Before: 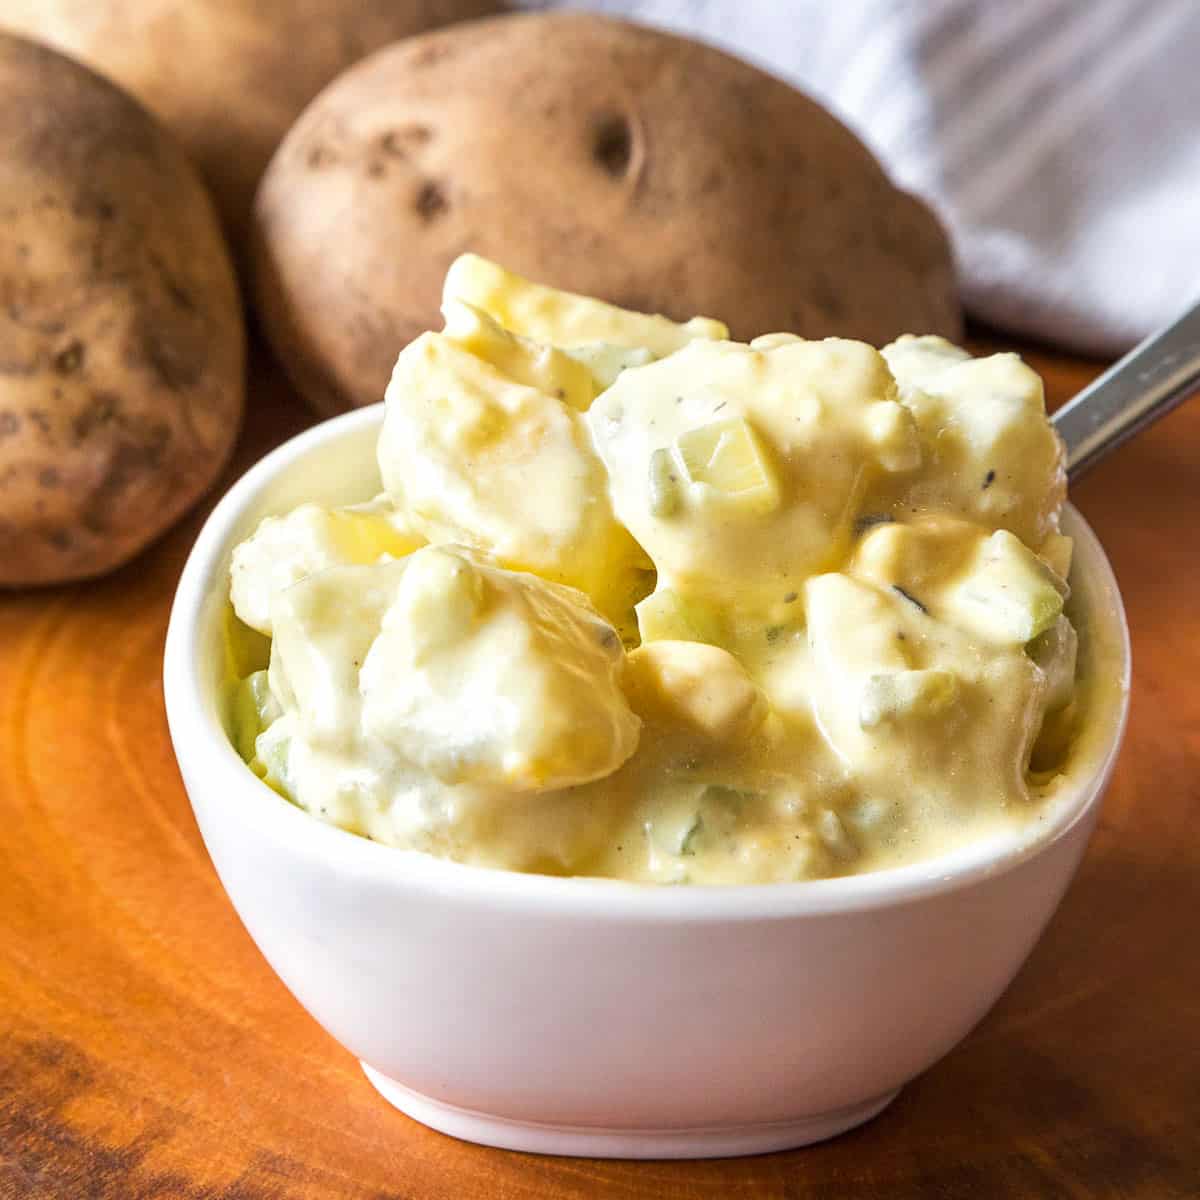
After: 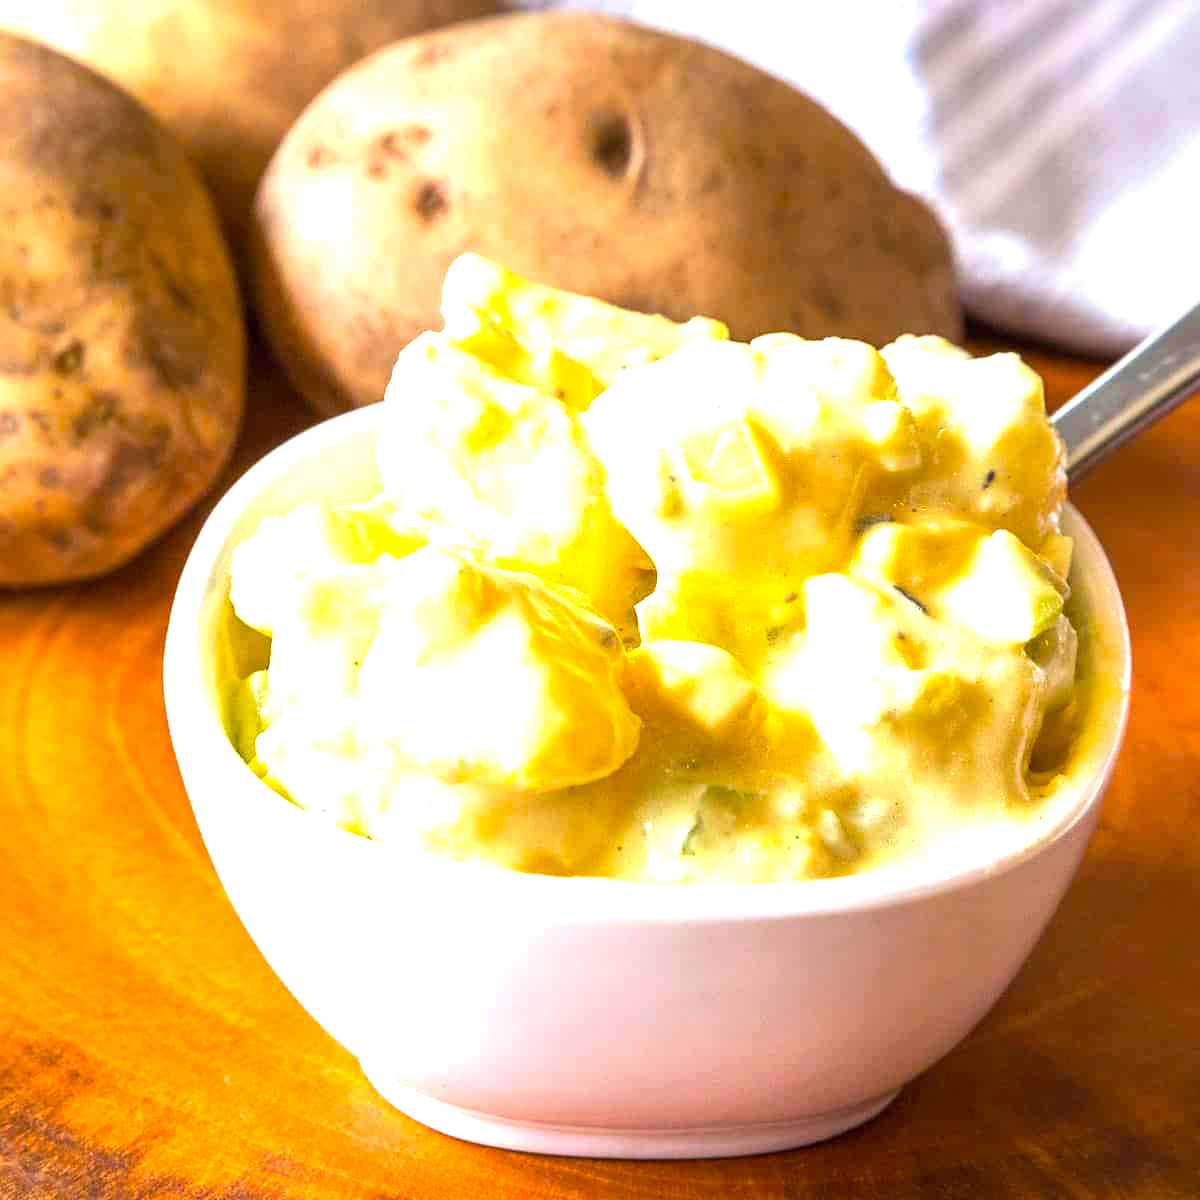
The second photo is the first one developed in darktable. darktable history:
exposure: exposure 0.95 EV, compensate highlight preservation false
color balance: output saturation 120%
